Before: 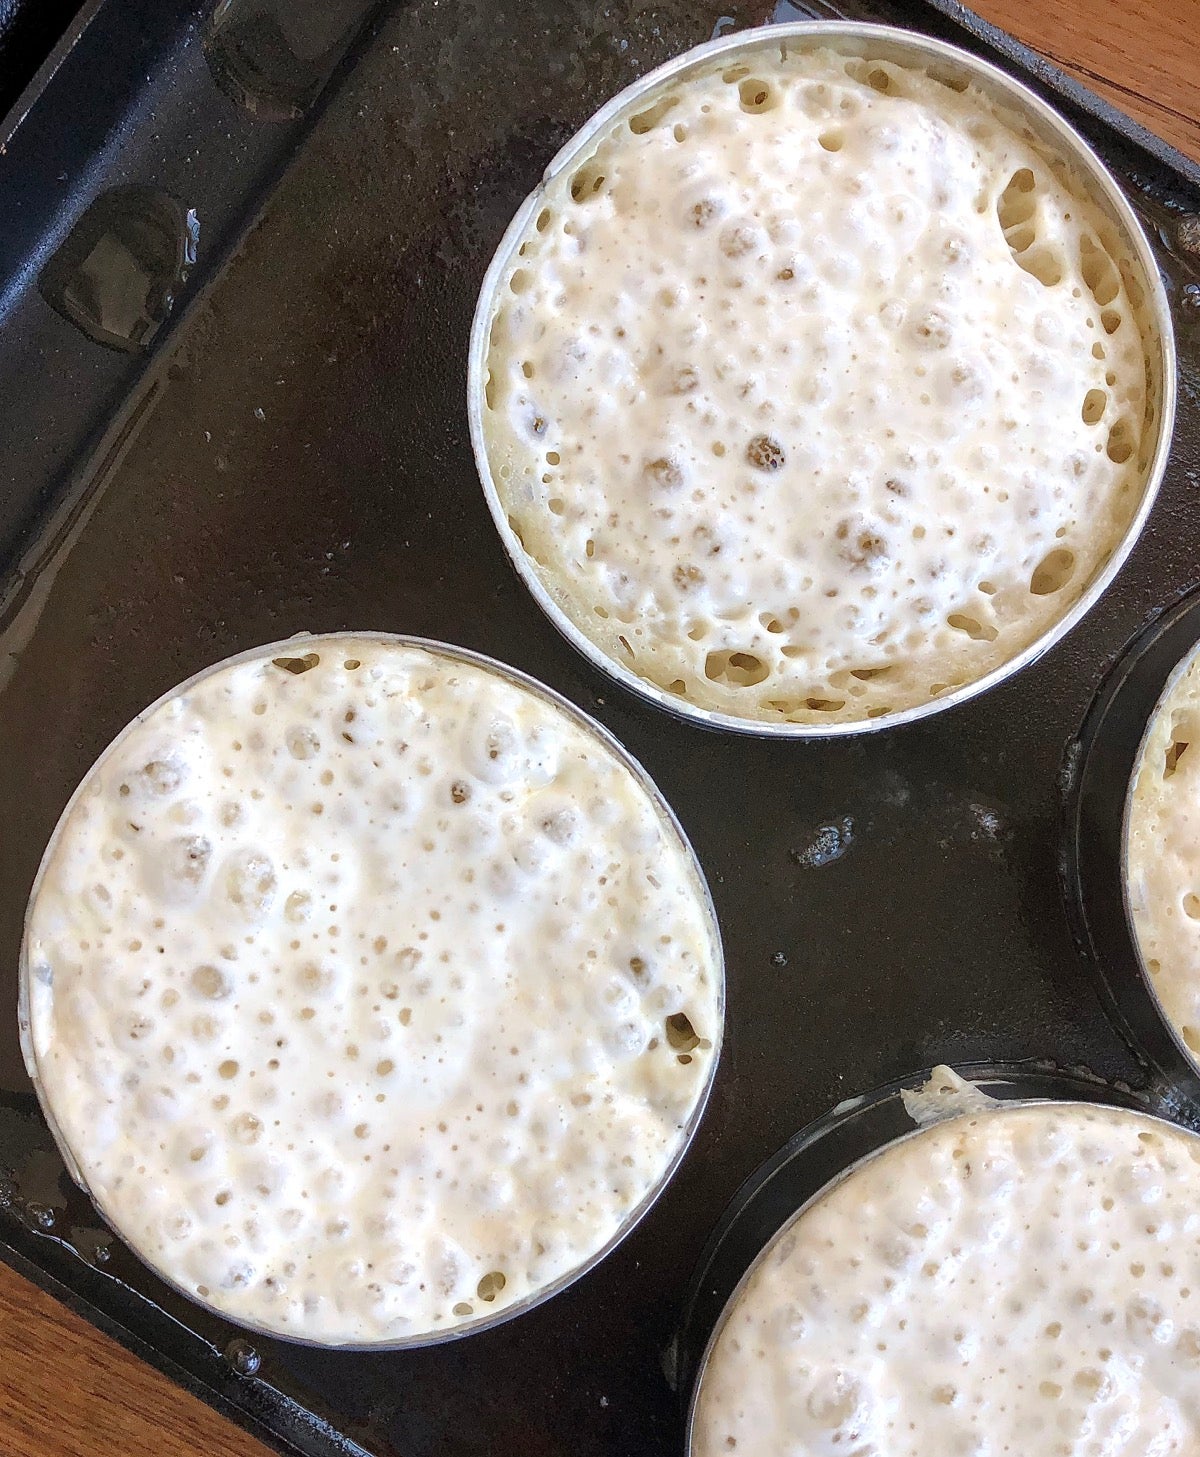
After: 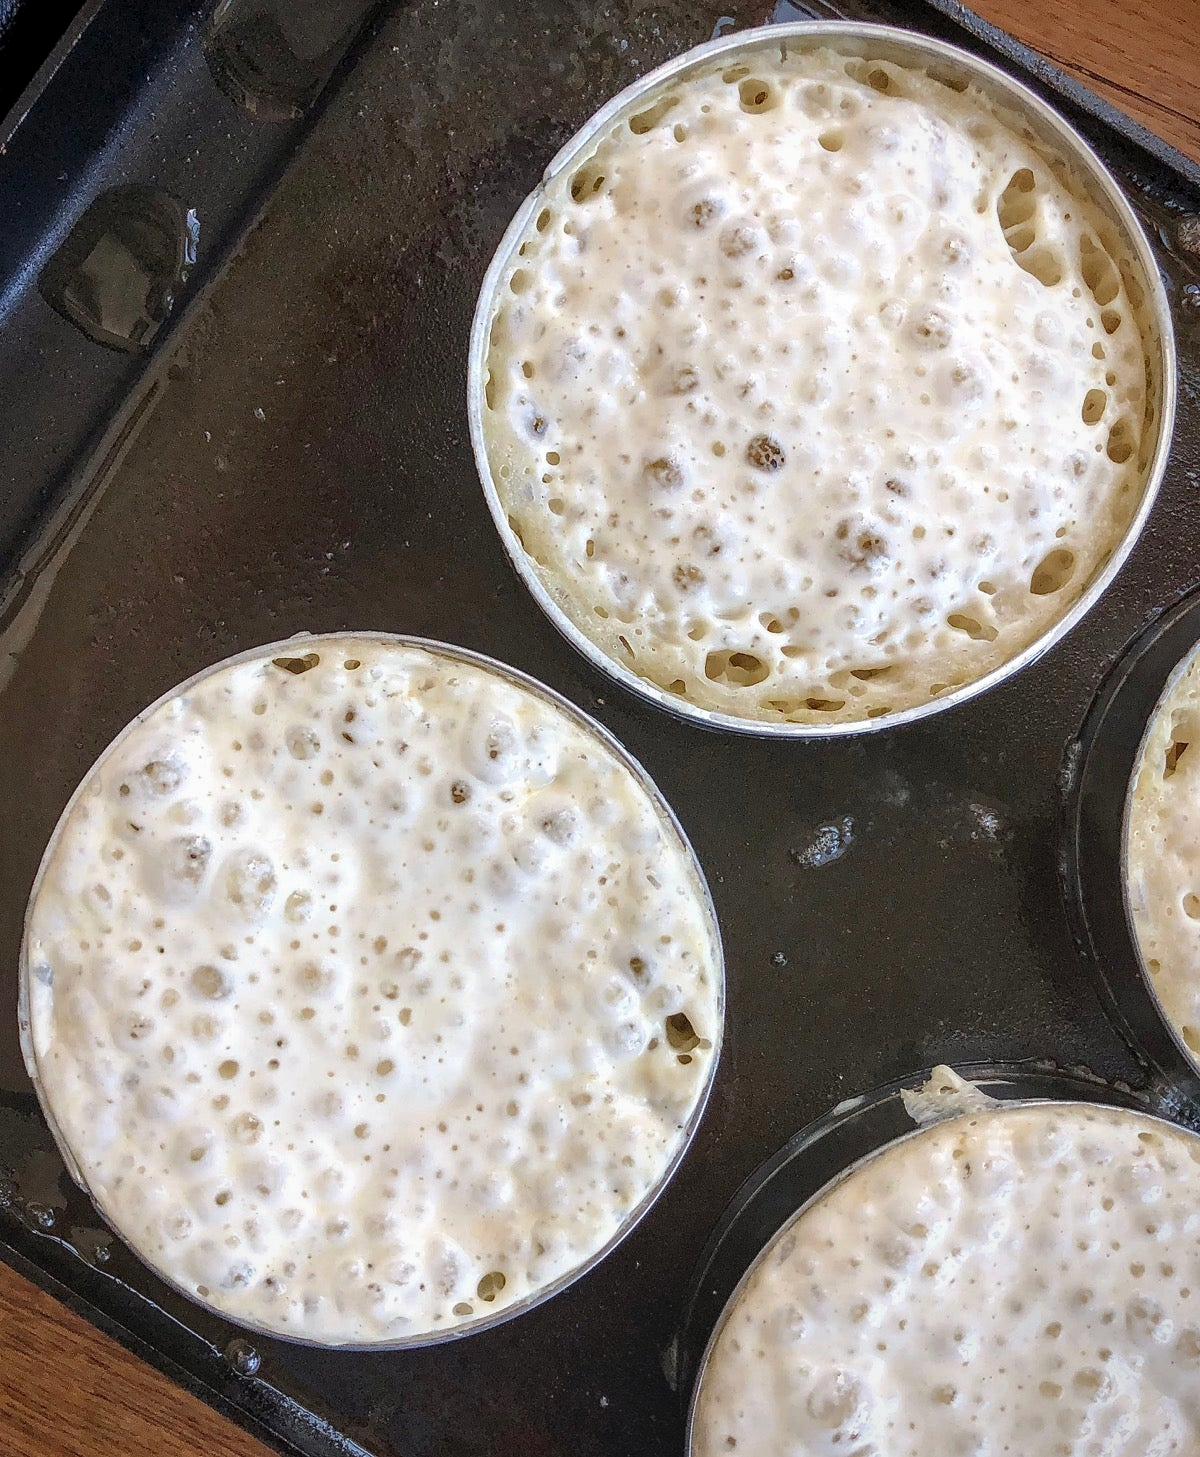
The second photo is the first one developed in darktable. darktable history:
local contrast: on, module defaults
vignetting: fall-off start 80.87%, fall-off radius 61.59%, brightness -0.384, saturation 0.007, center (0, 0.007), automatic ratio true, width/height ratio 1.418
tone equalizer: on, module defaults
